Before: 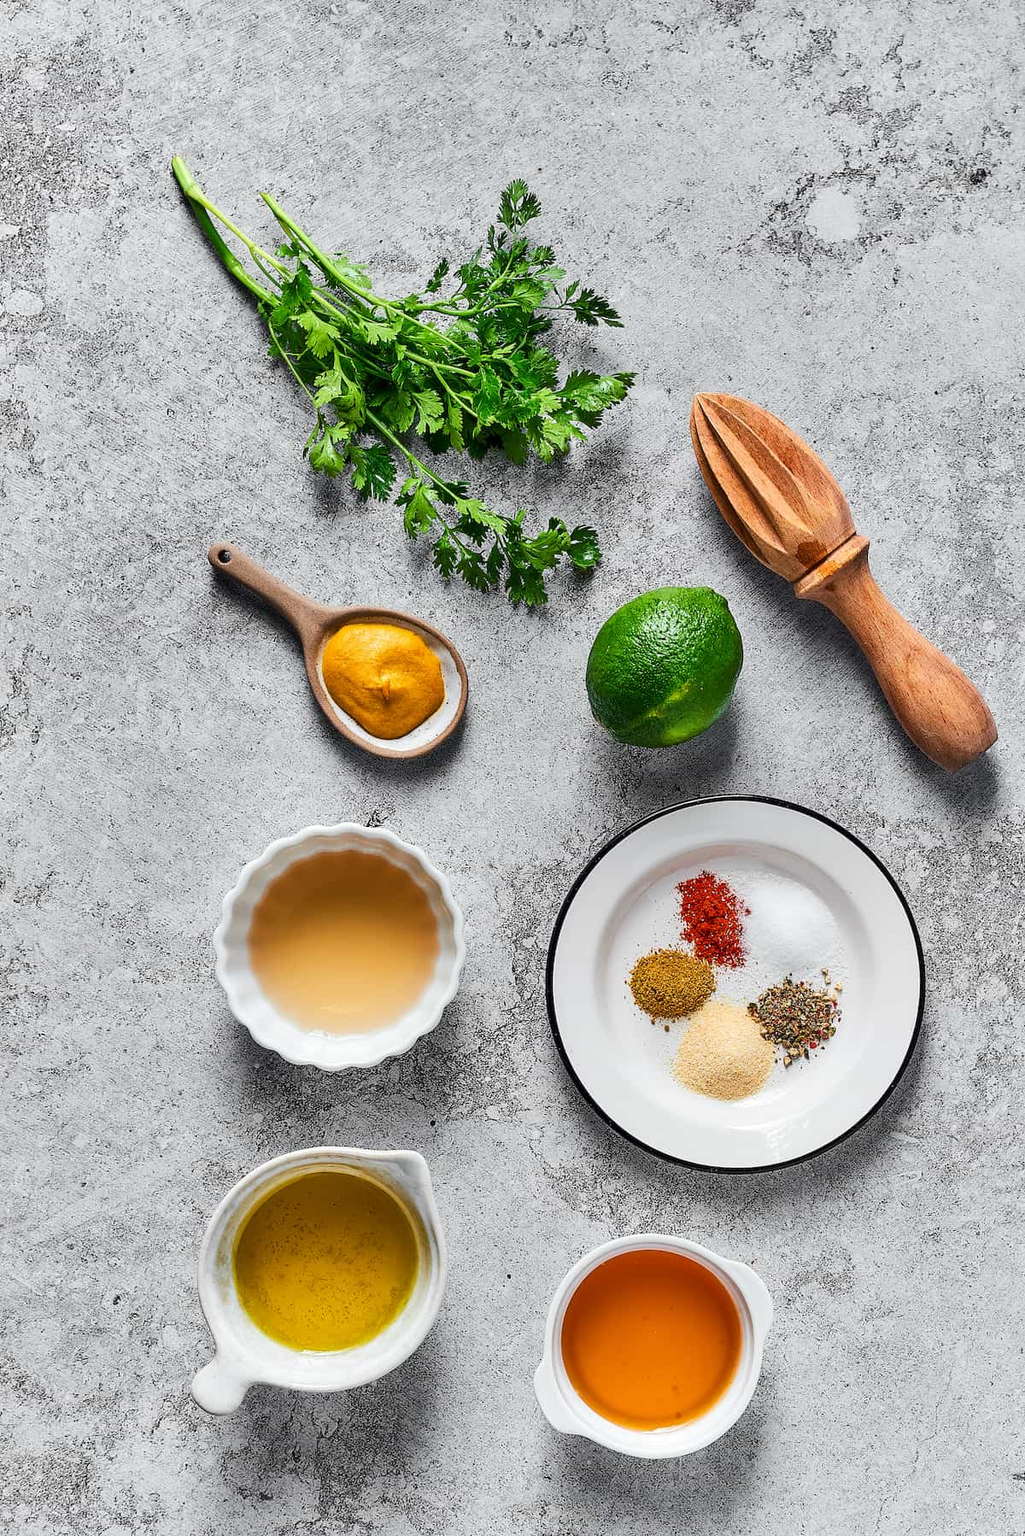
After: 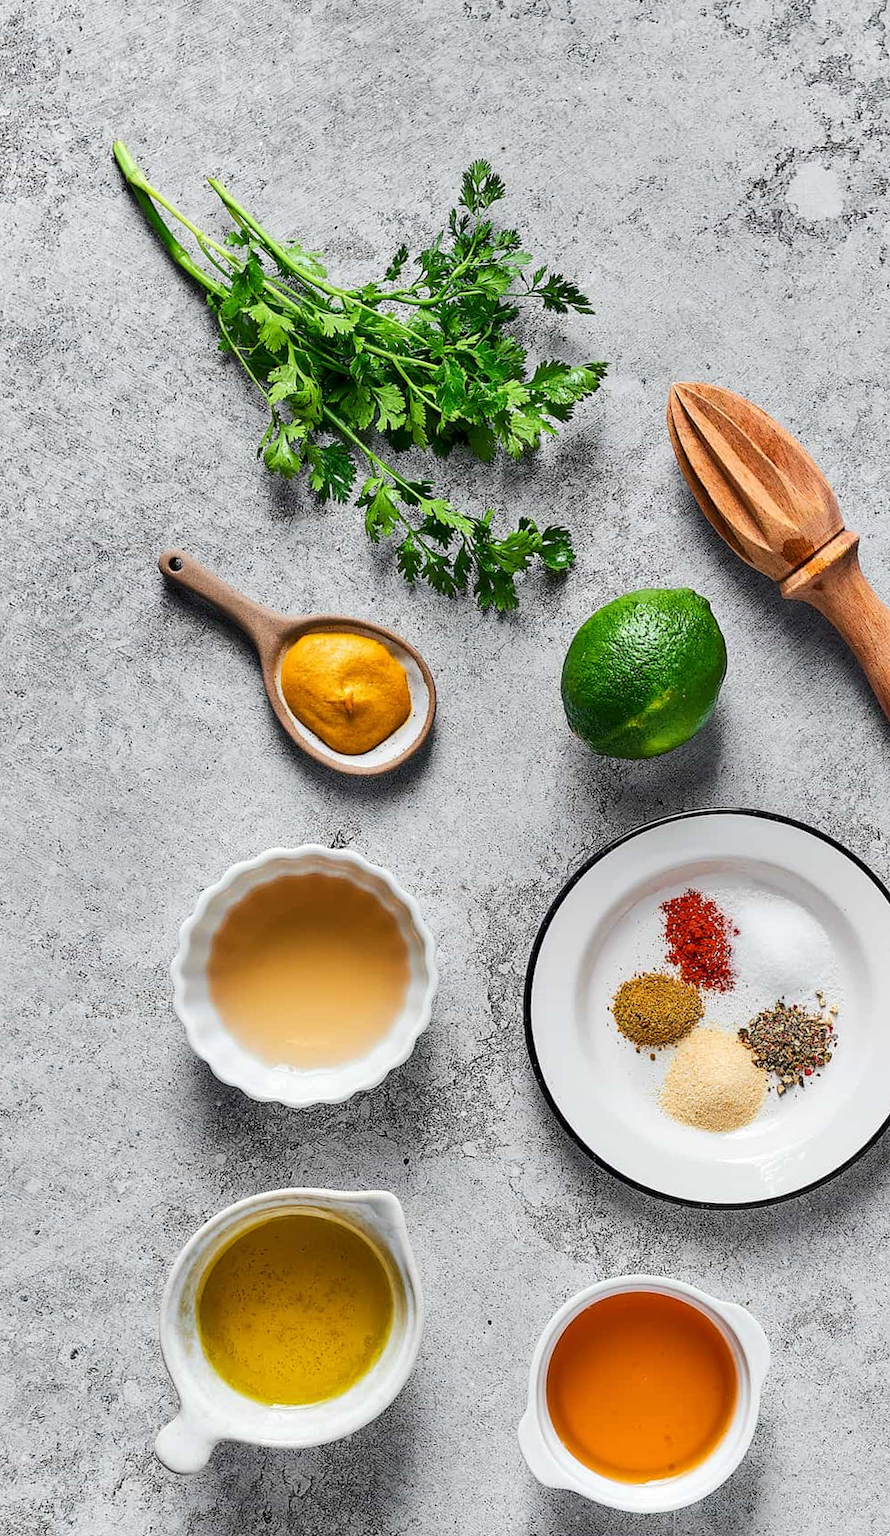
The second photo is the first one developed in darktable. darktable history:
crop and rotate: angle 0.933°, left 4.376%, top 0.759%, right 11.71%, bottom 2.593%
exposure: compensate highlight preservation false
